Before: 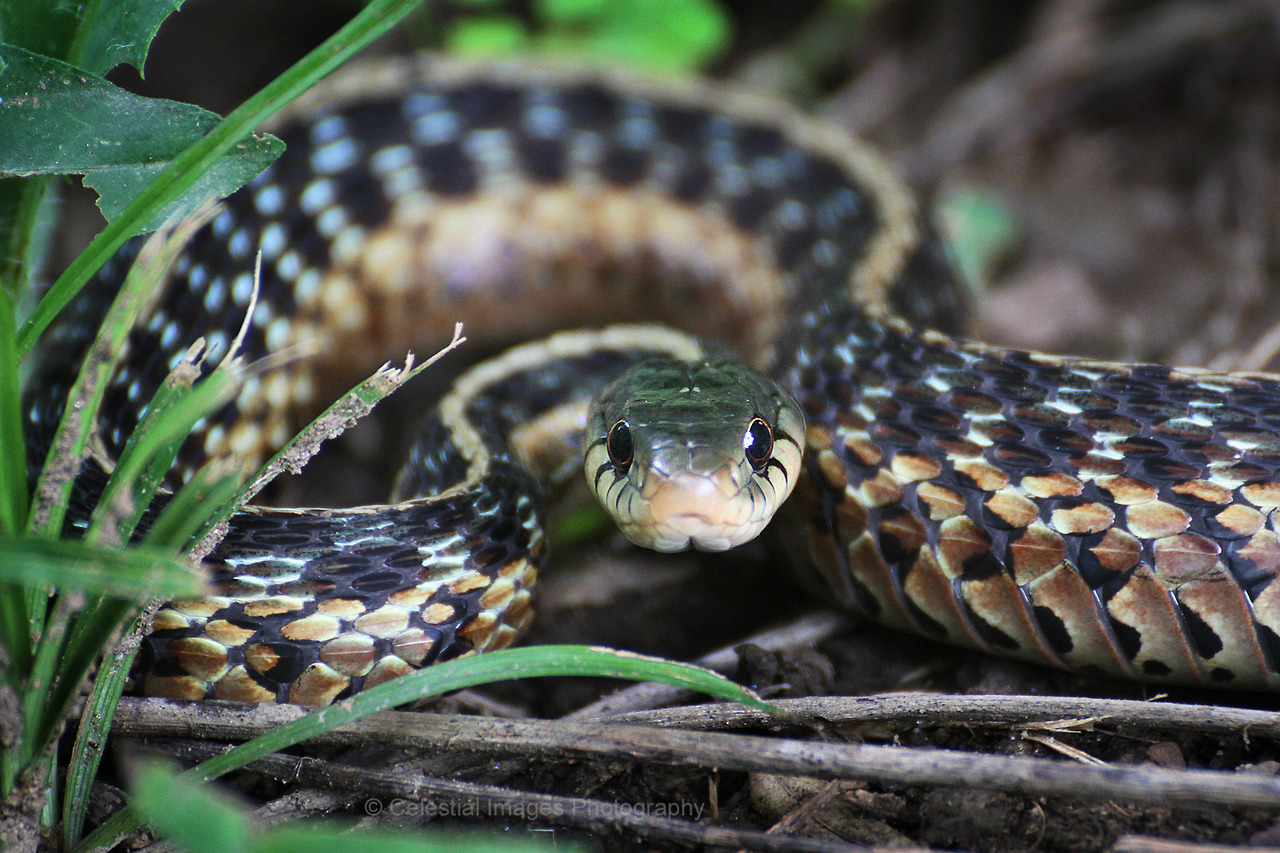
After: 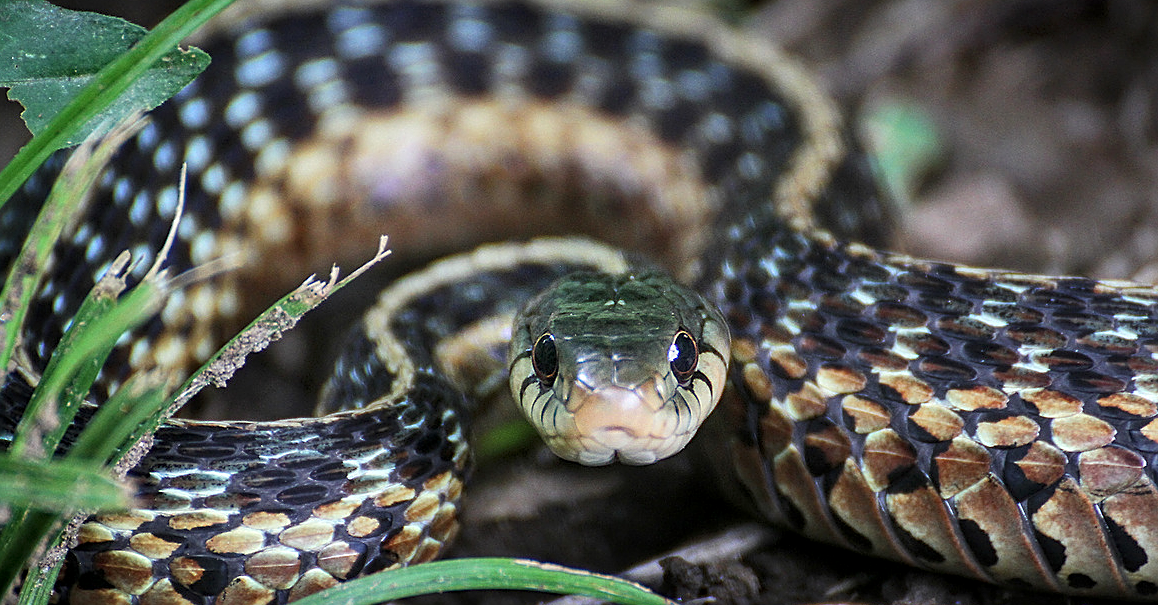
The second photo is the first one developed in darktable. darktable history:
local contrast: highlights 30%, detail 130%
crop: left 5.866%, top 10.21%, right 3.637%, bottom 18.849%
sharpen: on, module defaults
